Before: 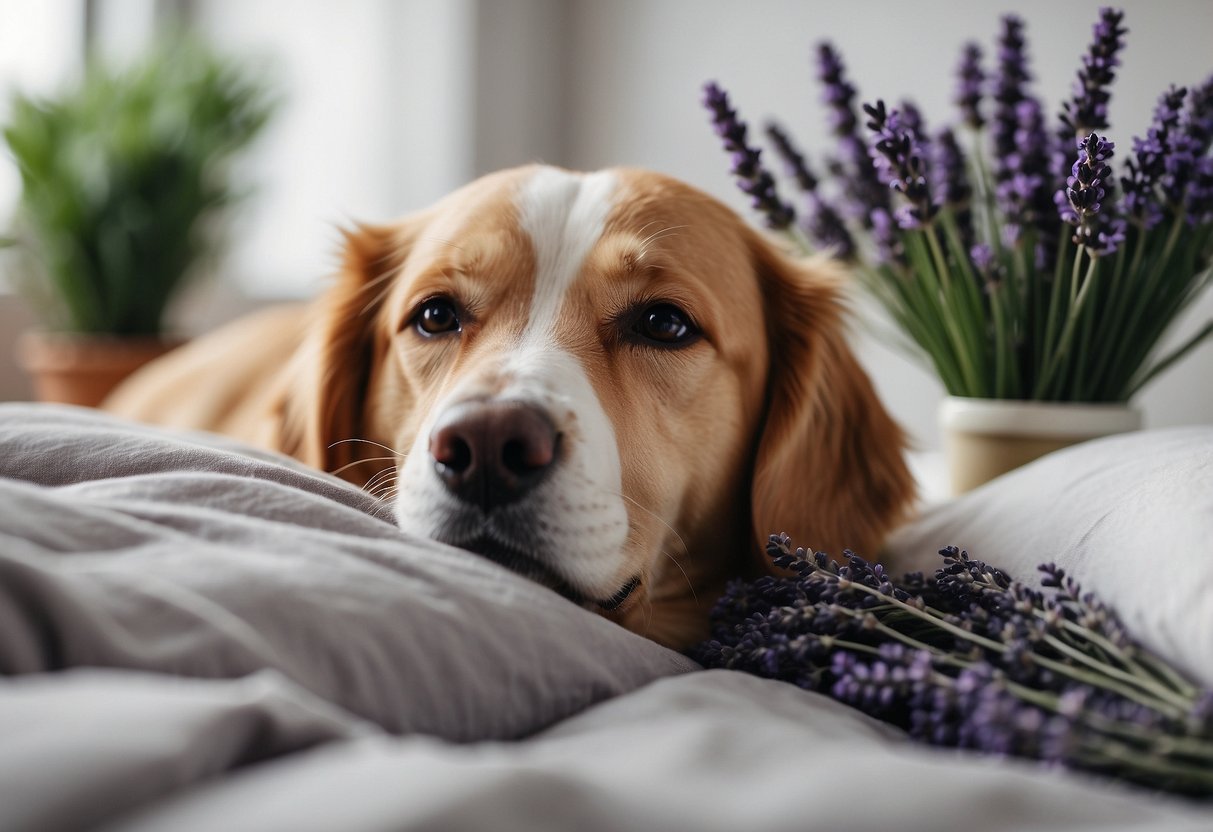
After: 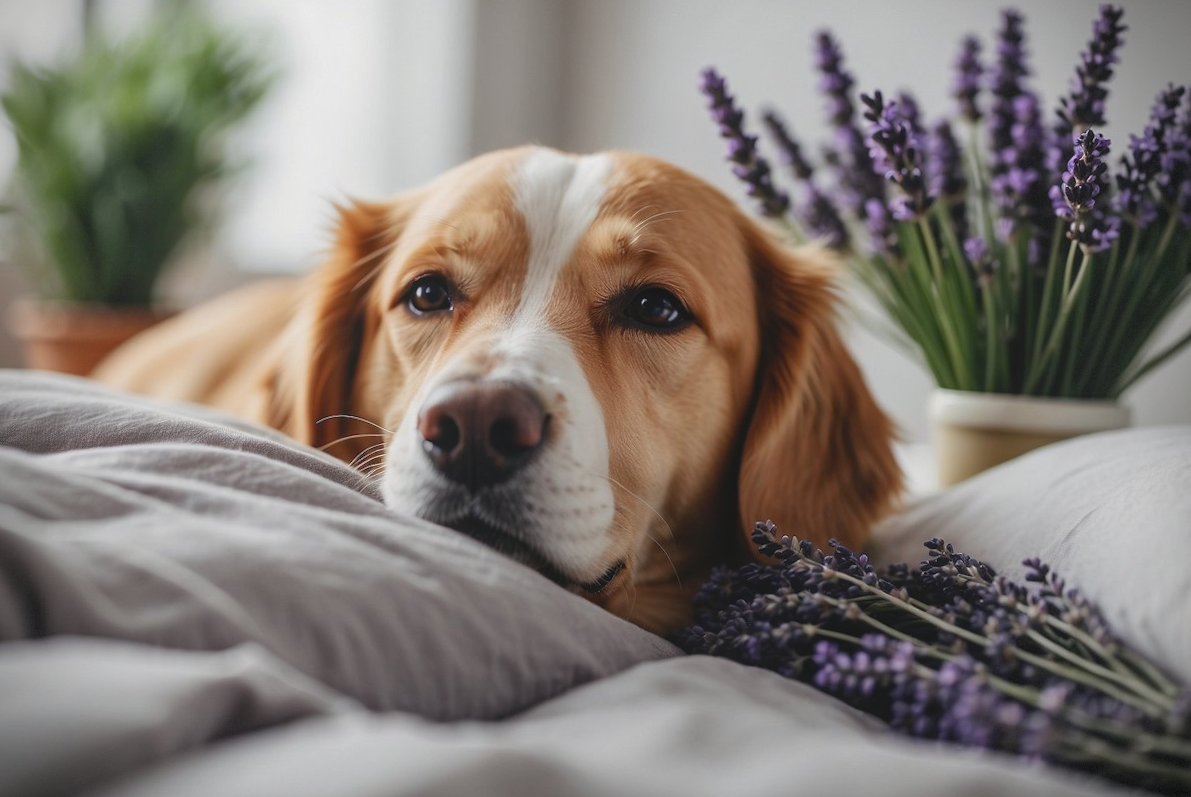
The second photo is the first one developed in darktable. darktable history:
vignetting: dithering 8-bit output, unbound false
local contrast: highlights 48%, shadows 0%, detail 100%
rotate and perspective: rotation 1.57°, crop left 0.018, crop right 0.982, crop top 0.039, crop bottom 0.961
